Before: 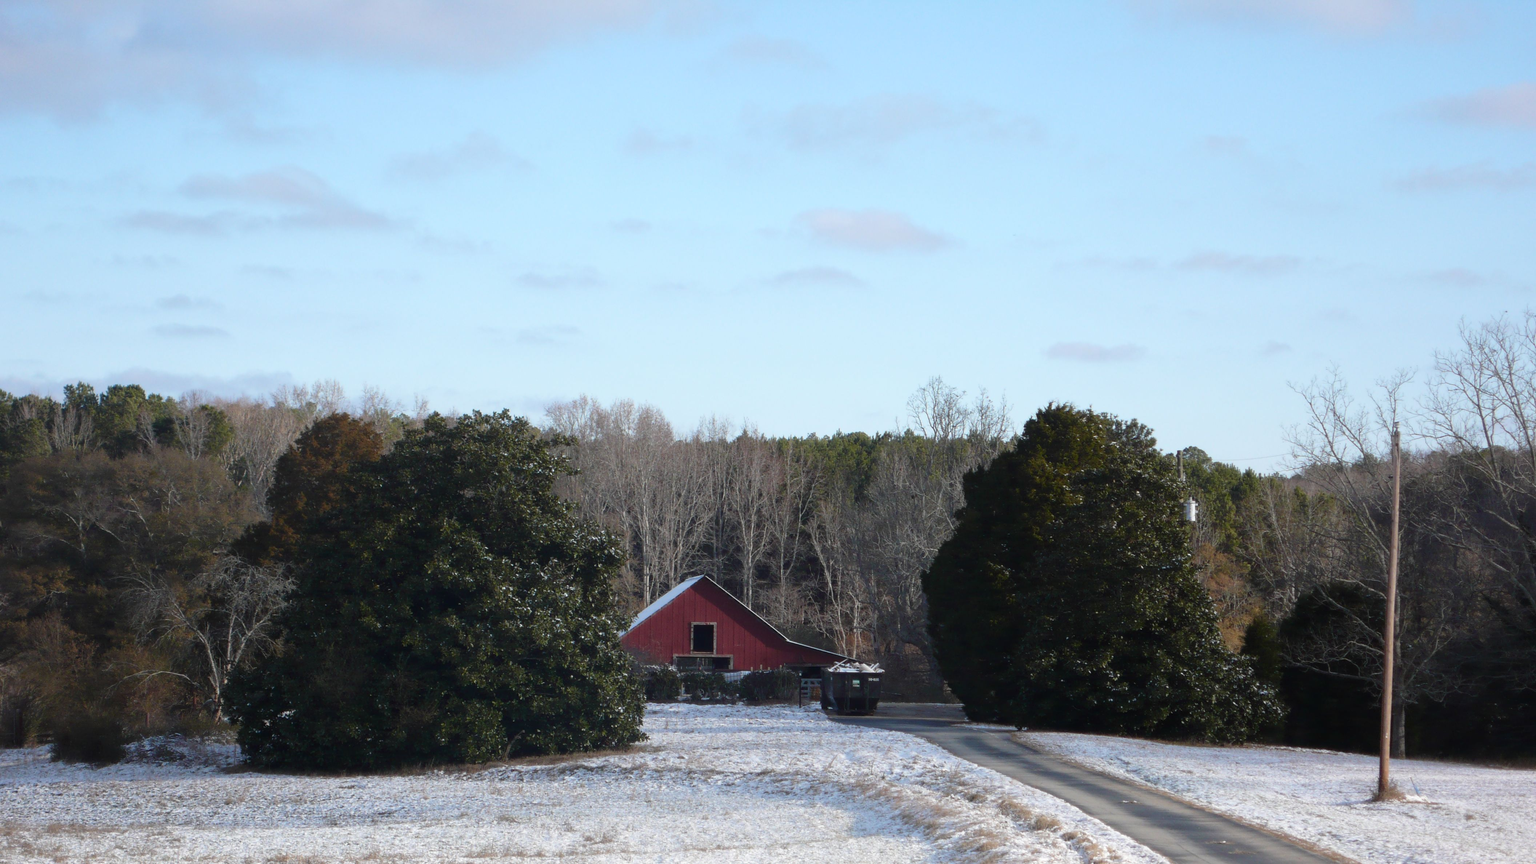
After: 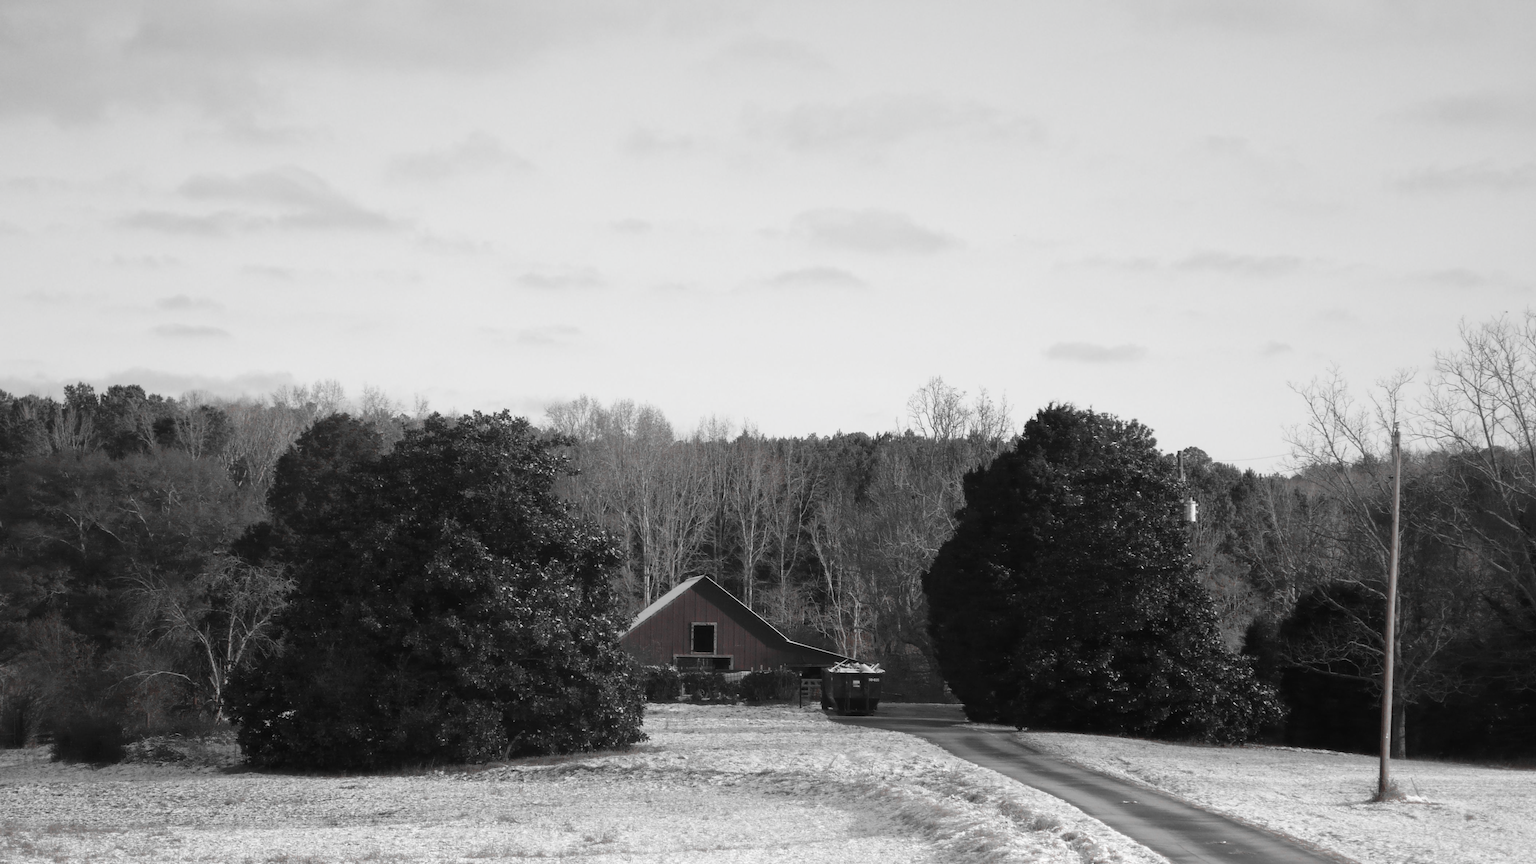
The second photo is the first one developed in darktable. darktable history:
color balance: on, module defaults
color zones: curves: ch1 [(0, 0.006) (0.094, 0.285) (0.171, 0.001) (0.429, 0.001) (0.571, 0.003) (0.714, 0.004) (0.857, 0.004) (1, 0.006)]
